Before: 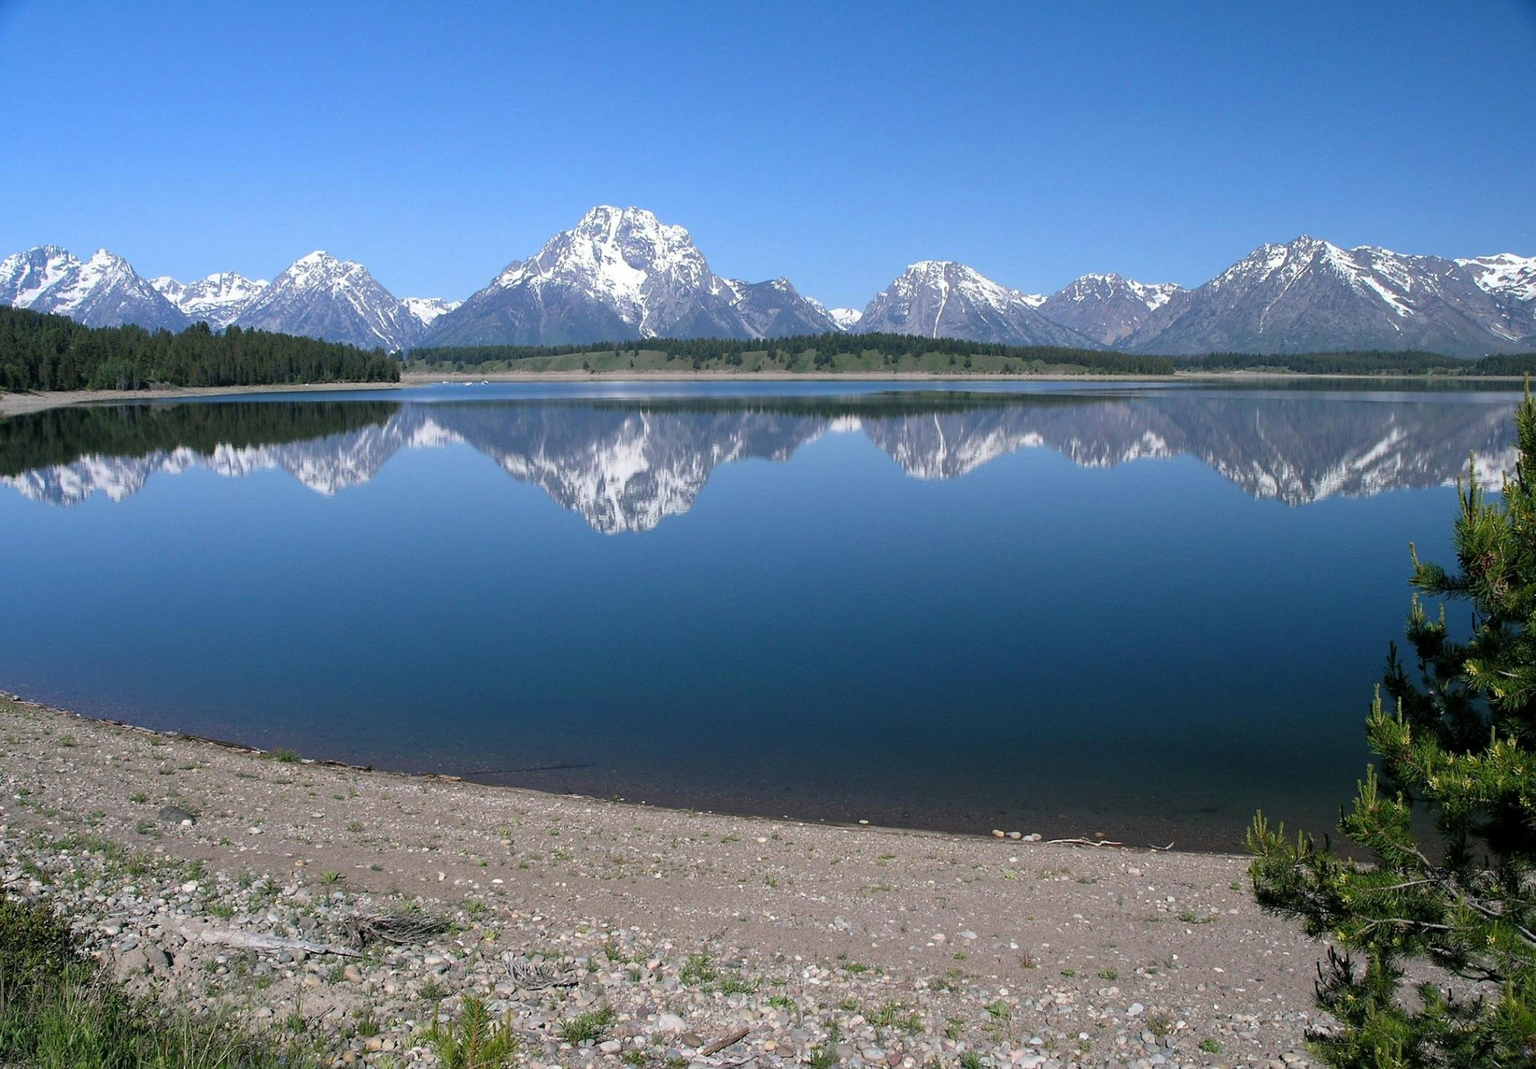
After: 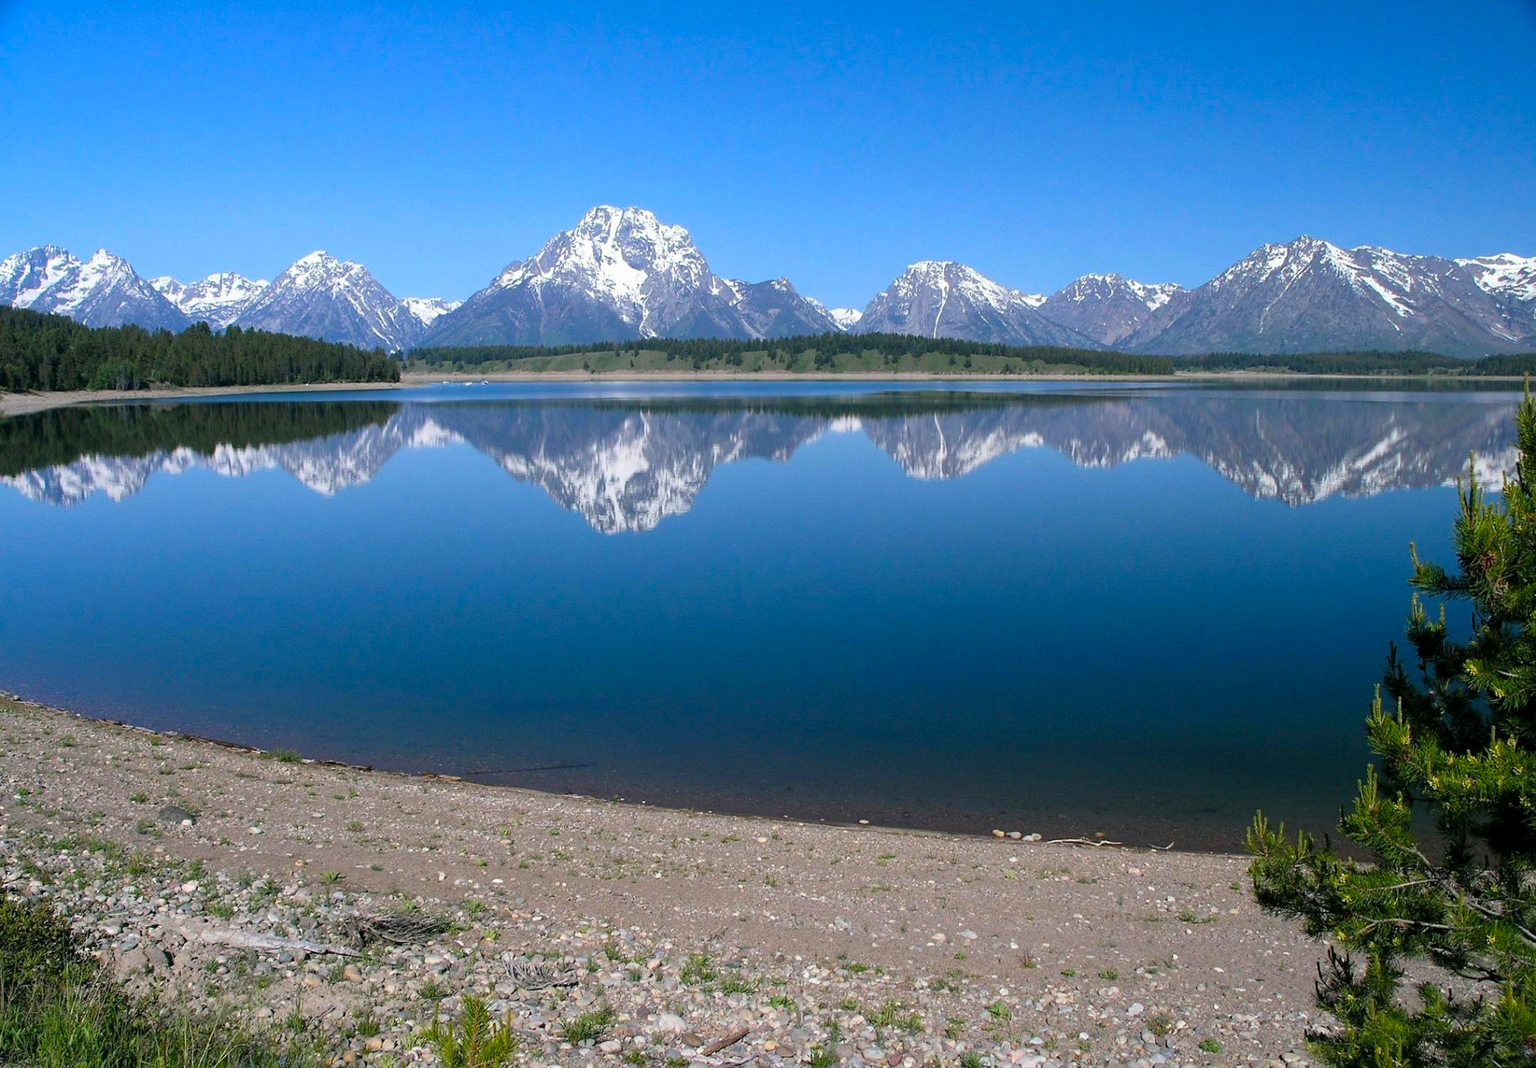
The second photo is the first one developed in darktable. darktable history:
color balance rgb: linear chroma grading › global chroma 8.33%, perceptual saturation grading › global saturation 18.52%, global vibrance 7.87%
